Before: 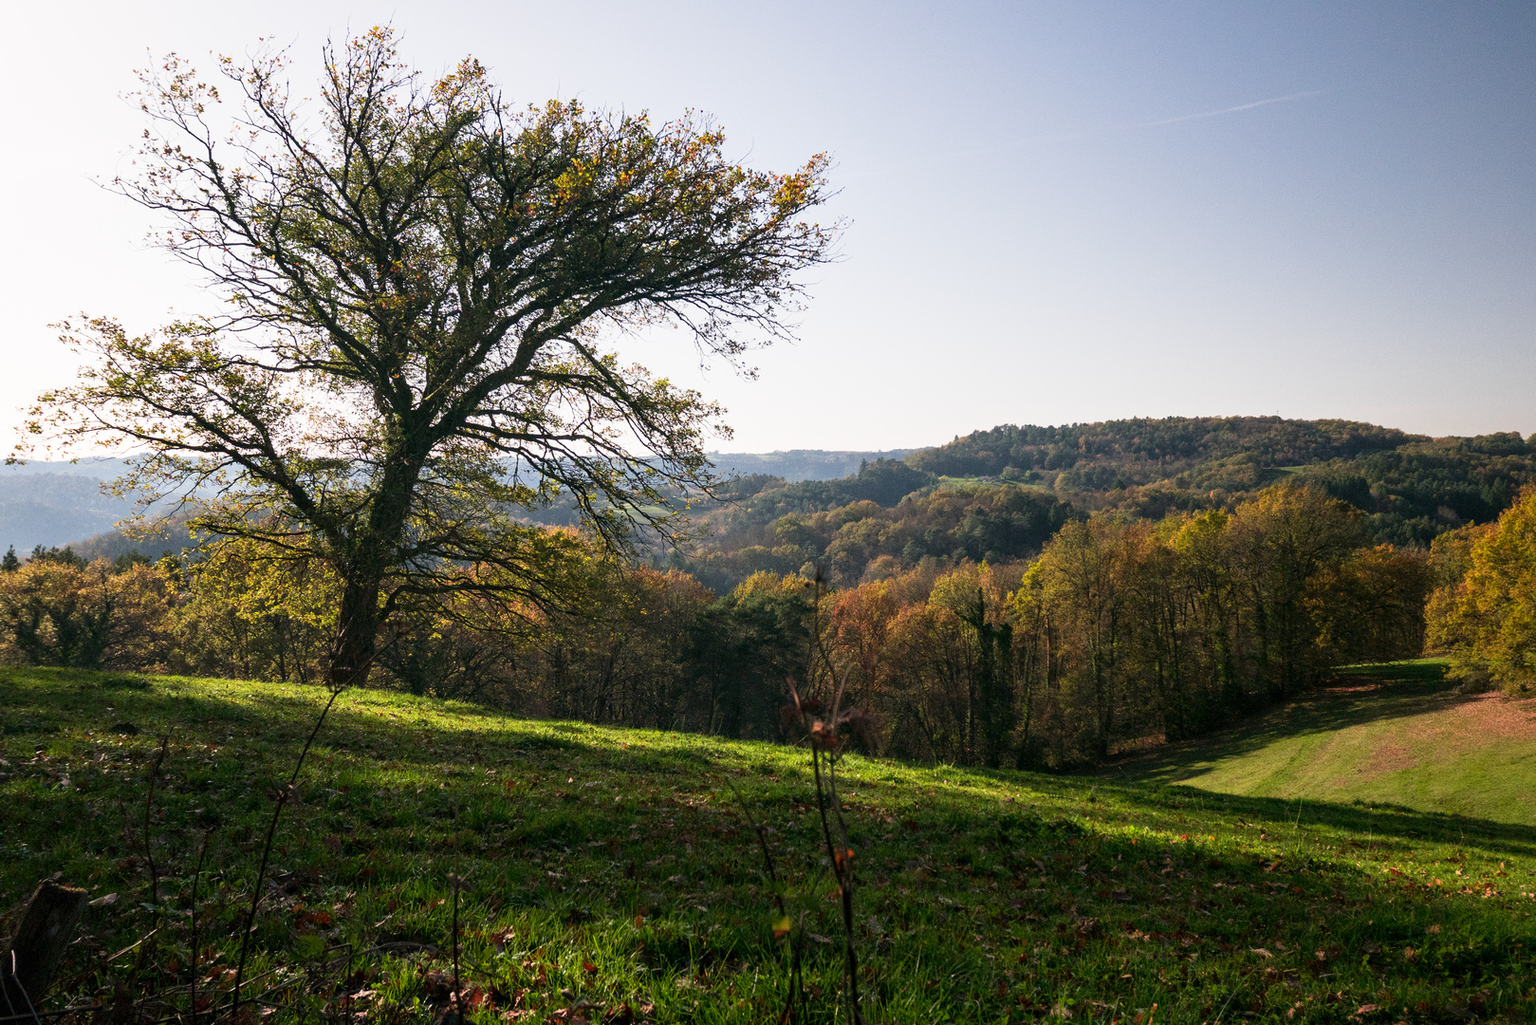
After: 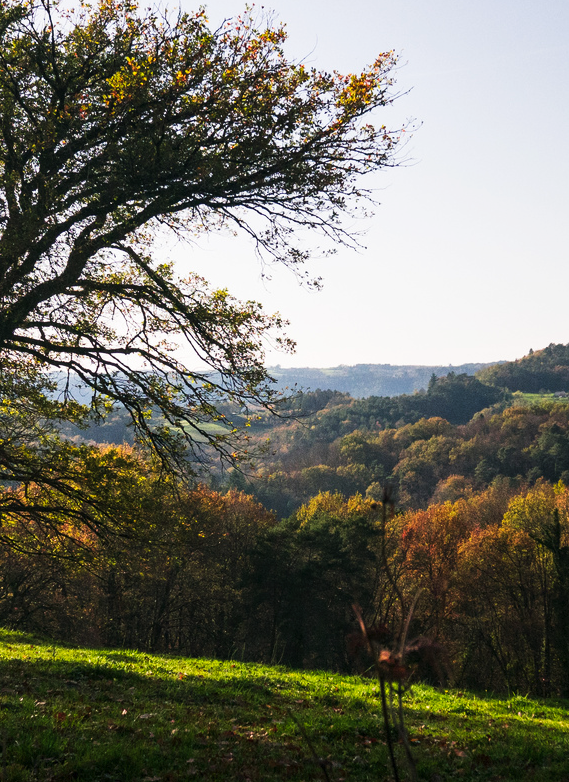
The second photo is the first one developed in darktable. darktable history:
crop and rotate: left 29.476%, top 10.214%, right 35.32%, bottom 17.333%
tone curve: curves: ch0 [(0, 0) (0.003, 0.003) (0.011, 0.012) (0.025, 0.024) (0.044, 0.039) (0.069, 0.052) (0.1, 0.072) (0.136, 0.097) (0.177, 0.128) (0.224, 0.168) (0.277, 0.217) (0.335, 0.276) (0.399, 0.345) (0.468, 0.429) (0.543, 0.524) (0.623, 0.628) (0.709, 0.732) (0.801, 0.829) (0.898, 0.919) (1, 1)], preserve colors none
